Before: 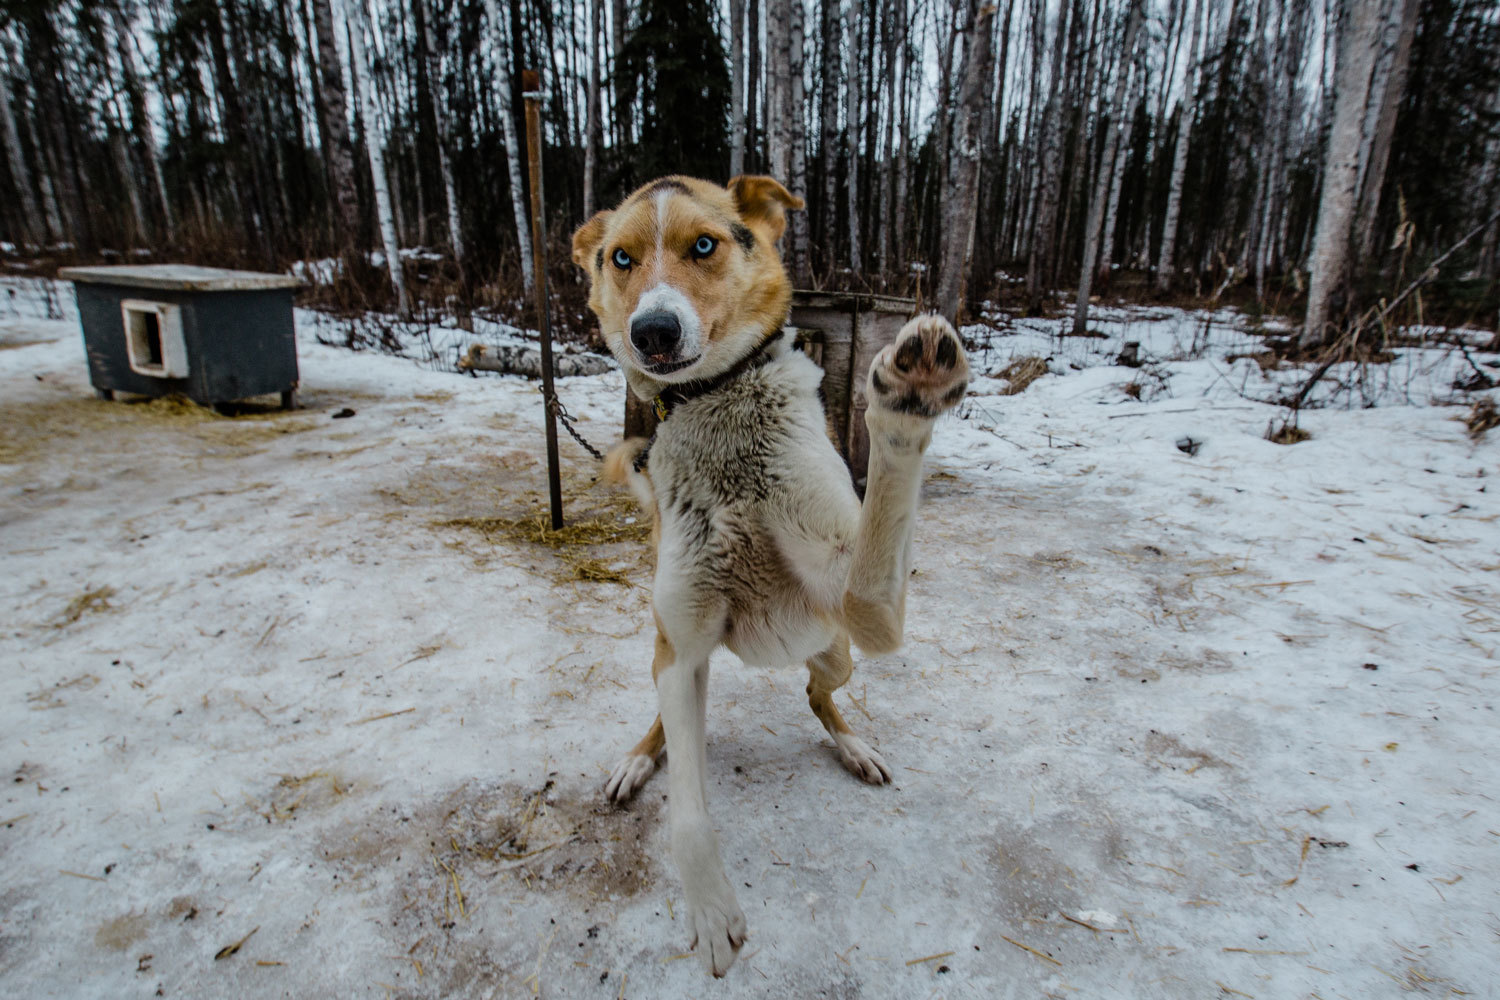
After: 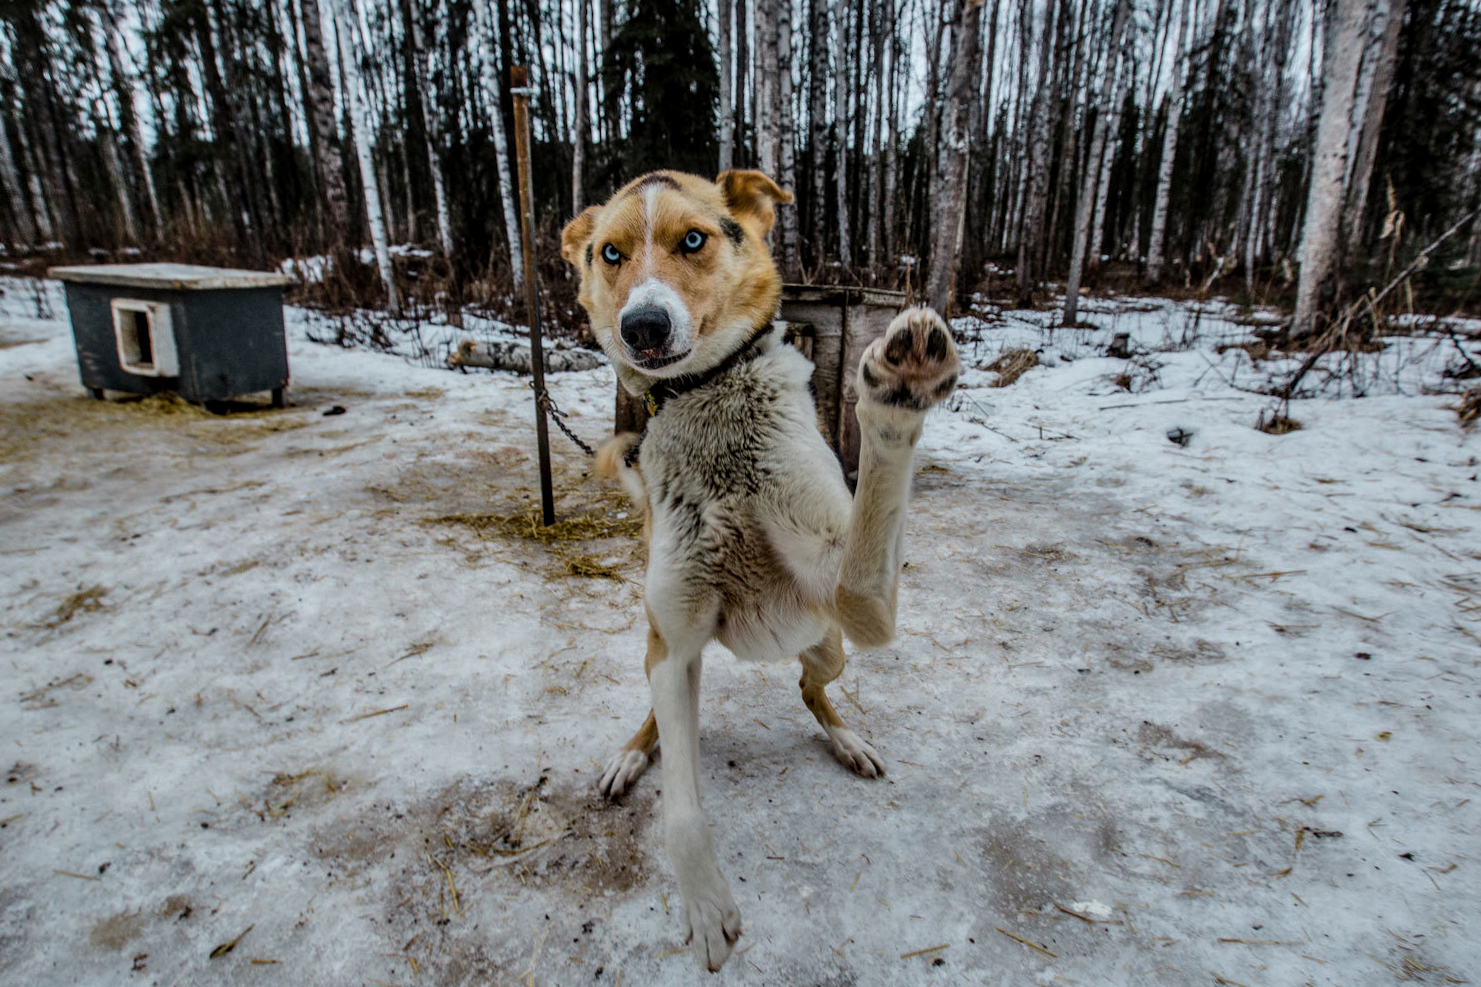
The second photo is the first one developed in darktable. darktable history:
shadows and highlights: shadows color adjustment 97.66%, soften with gaussian
rotate and perspective: rotation -0.45°, automatic cropping original format, crop left 0.008, crop right 0.992, crop top 0.012, crop bottom 0.988
local contrast: on, module defaults
